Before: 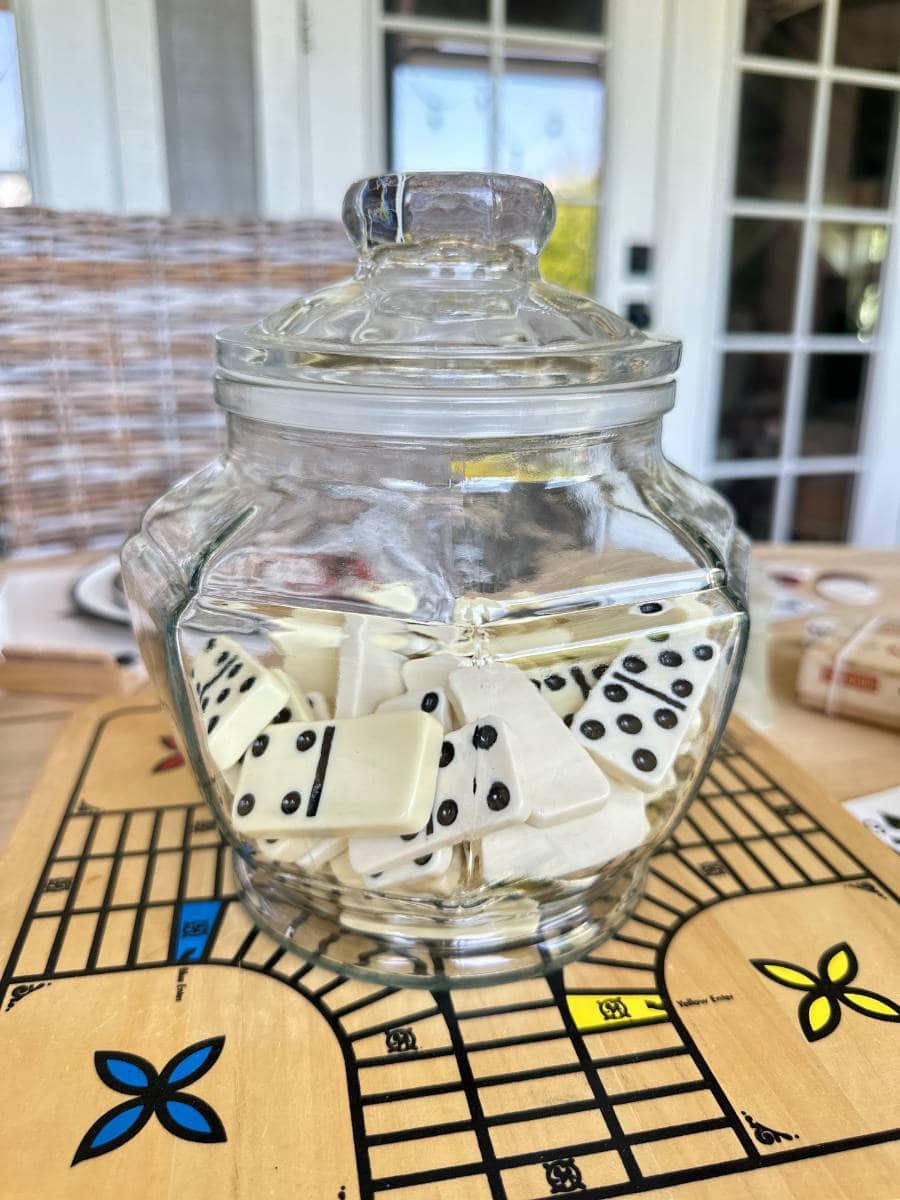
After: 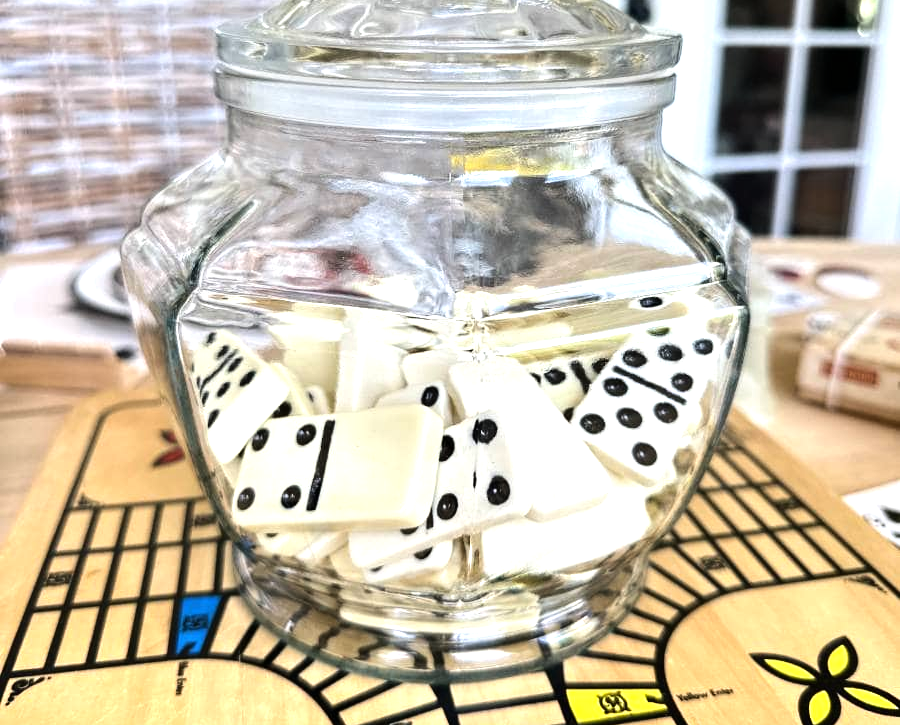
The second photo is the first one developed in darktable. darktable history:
tone equalizer: -8 EV -0.718 EV, -7 EV -0.72 EV, -6 EV -0.612 EV, -5 EV -0.402 EV, -3 EV 0.367 EV, -2 EV 0.6 EV, -1 EV 0.696 EV, +0 EV 0.729 EV, edges refinement/feathering 500, mask exposure compensation -1.25 EV, preserve details no
crop and rotate: top 25.524%, bottom 13.987%
